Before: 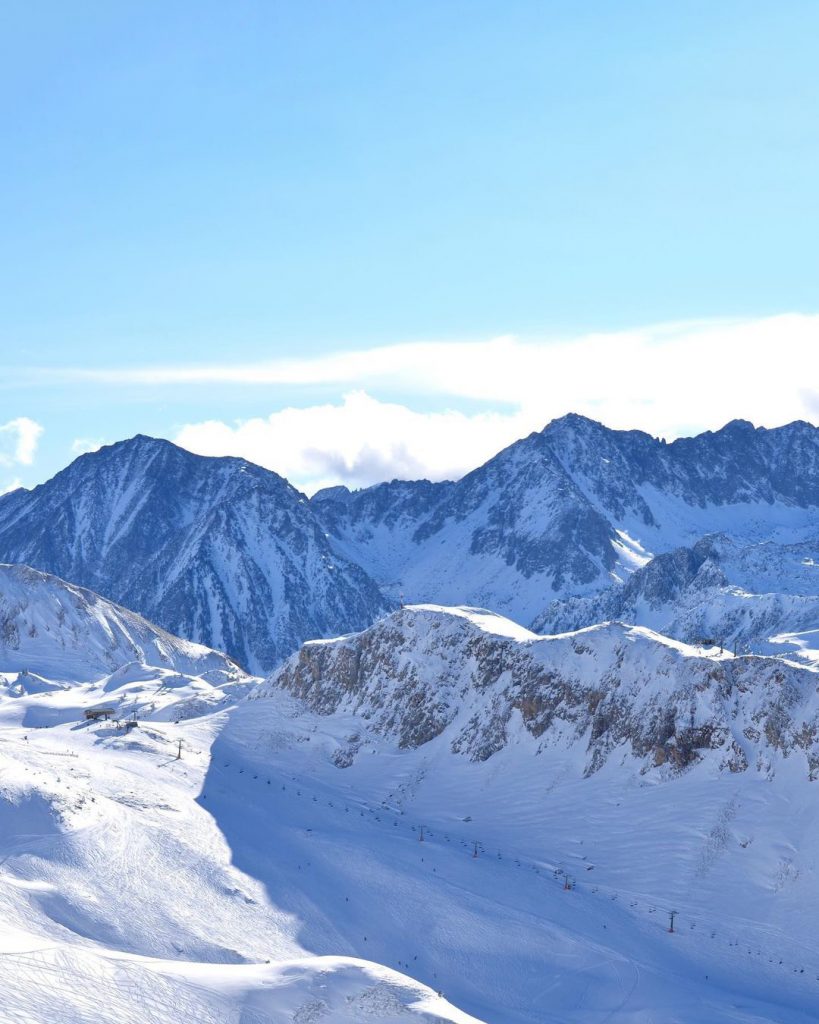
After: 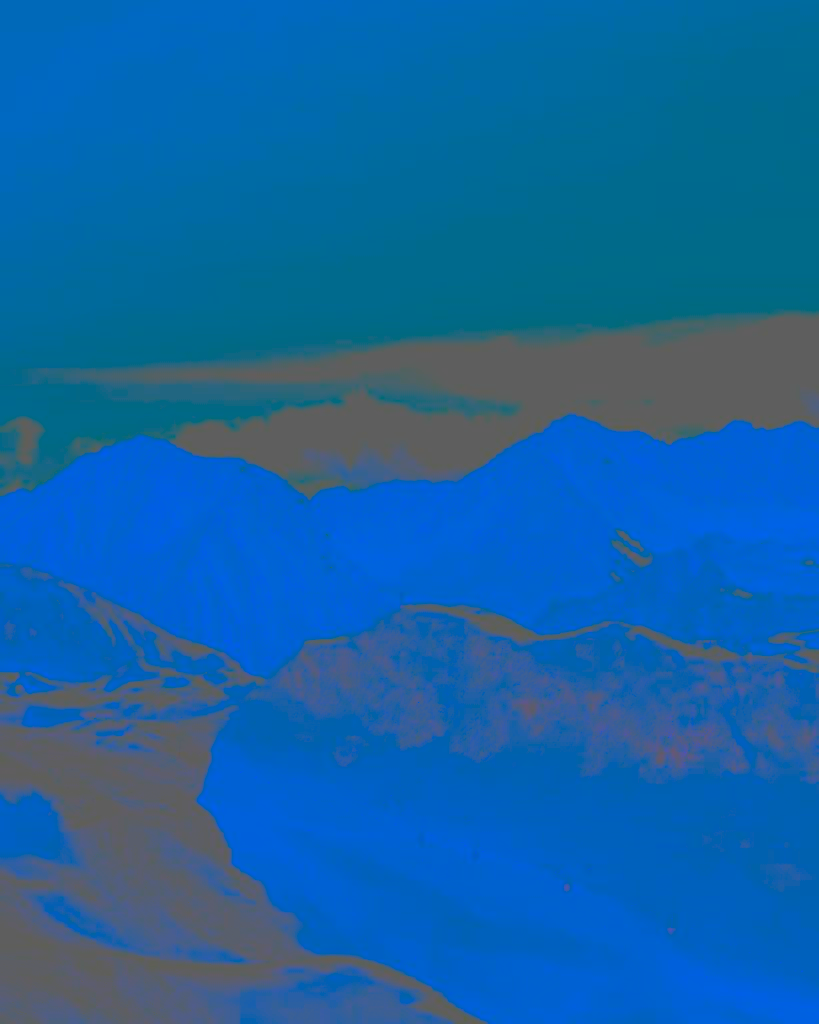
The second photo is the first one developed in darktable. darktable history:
contrast brightness saturation: contrast -0.99, brightness -0.17, saturation 0.75
exposure: black level correction 0.016, exposure -0.009 EV, compensate highlight preservation false
sharpen: amount 1
